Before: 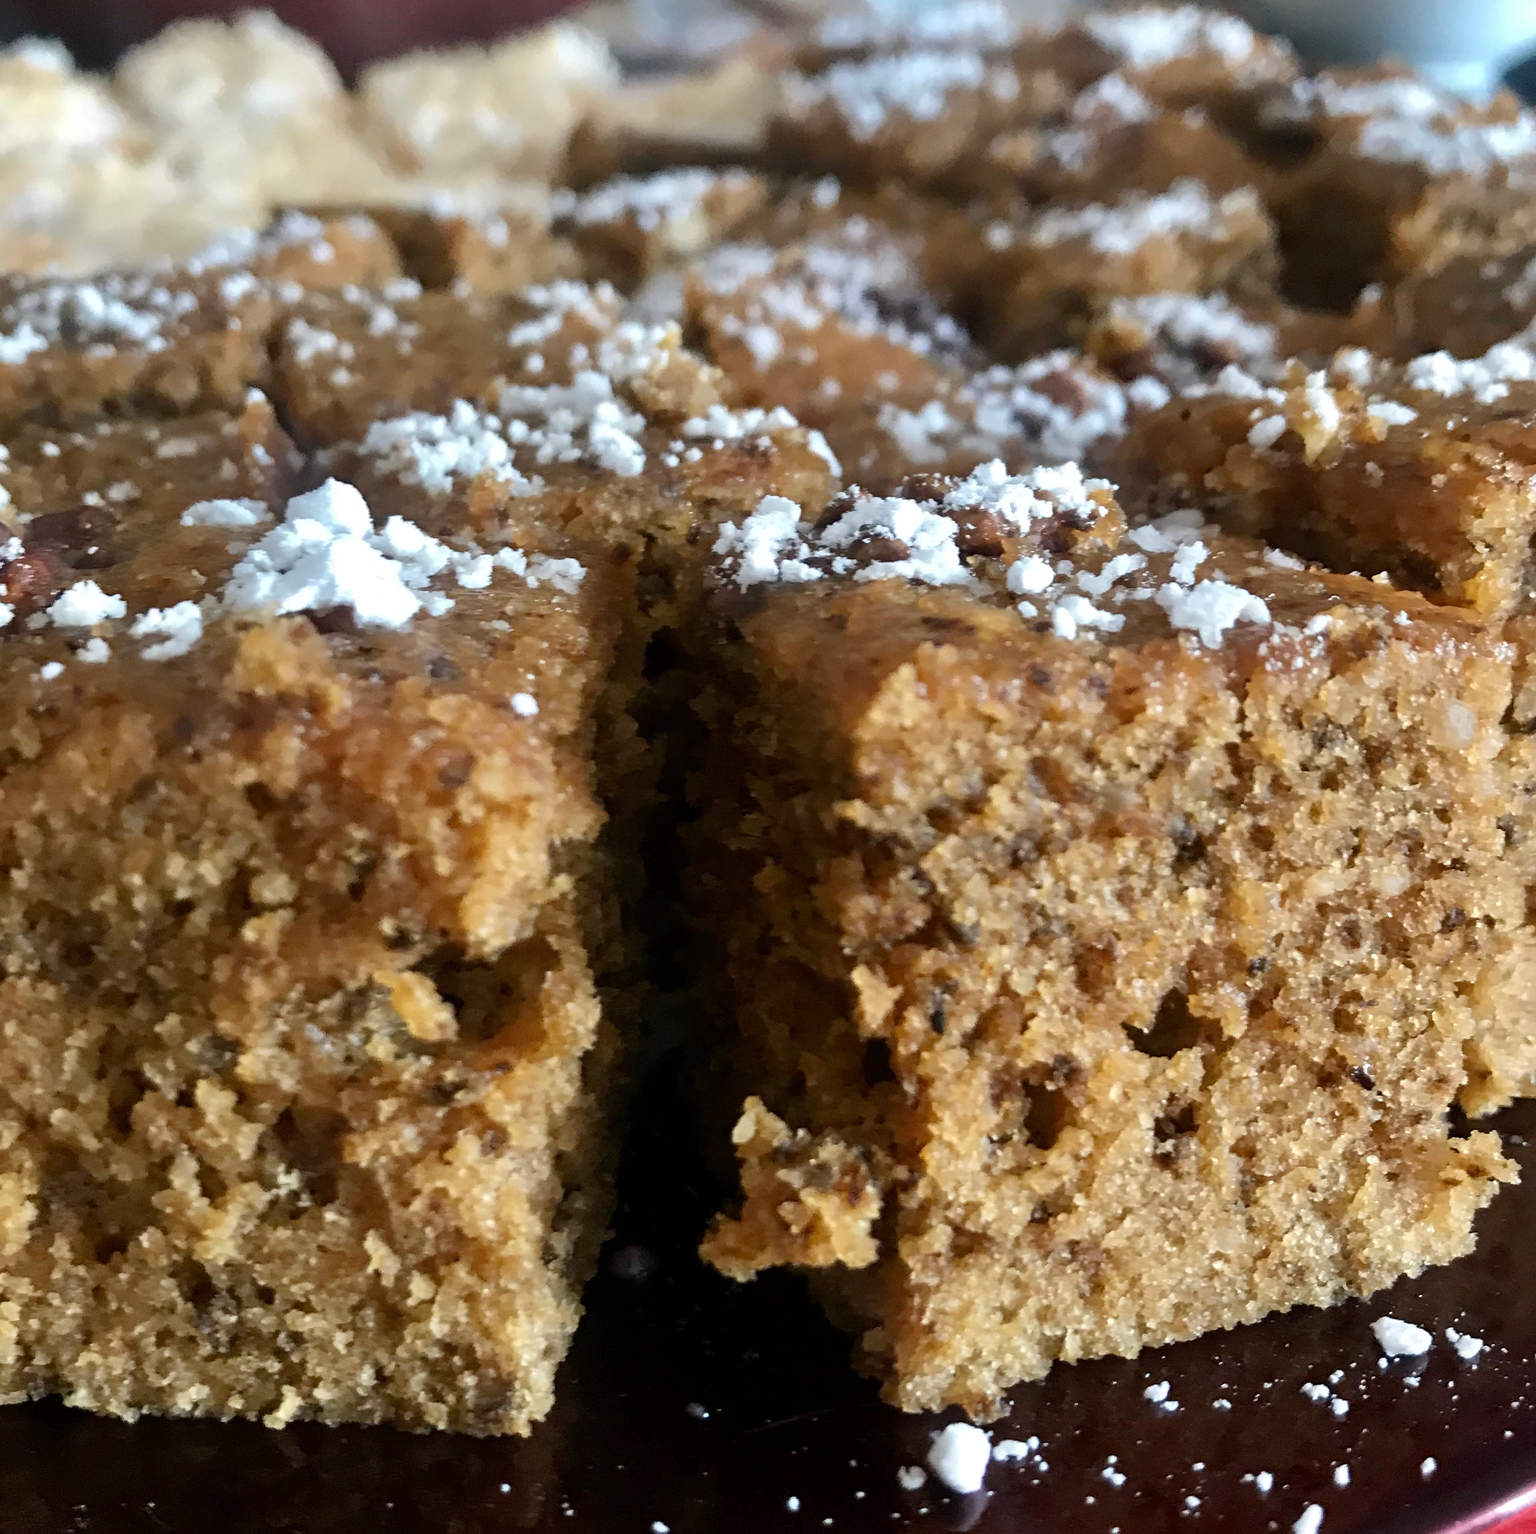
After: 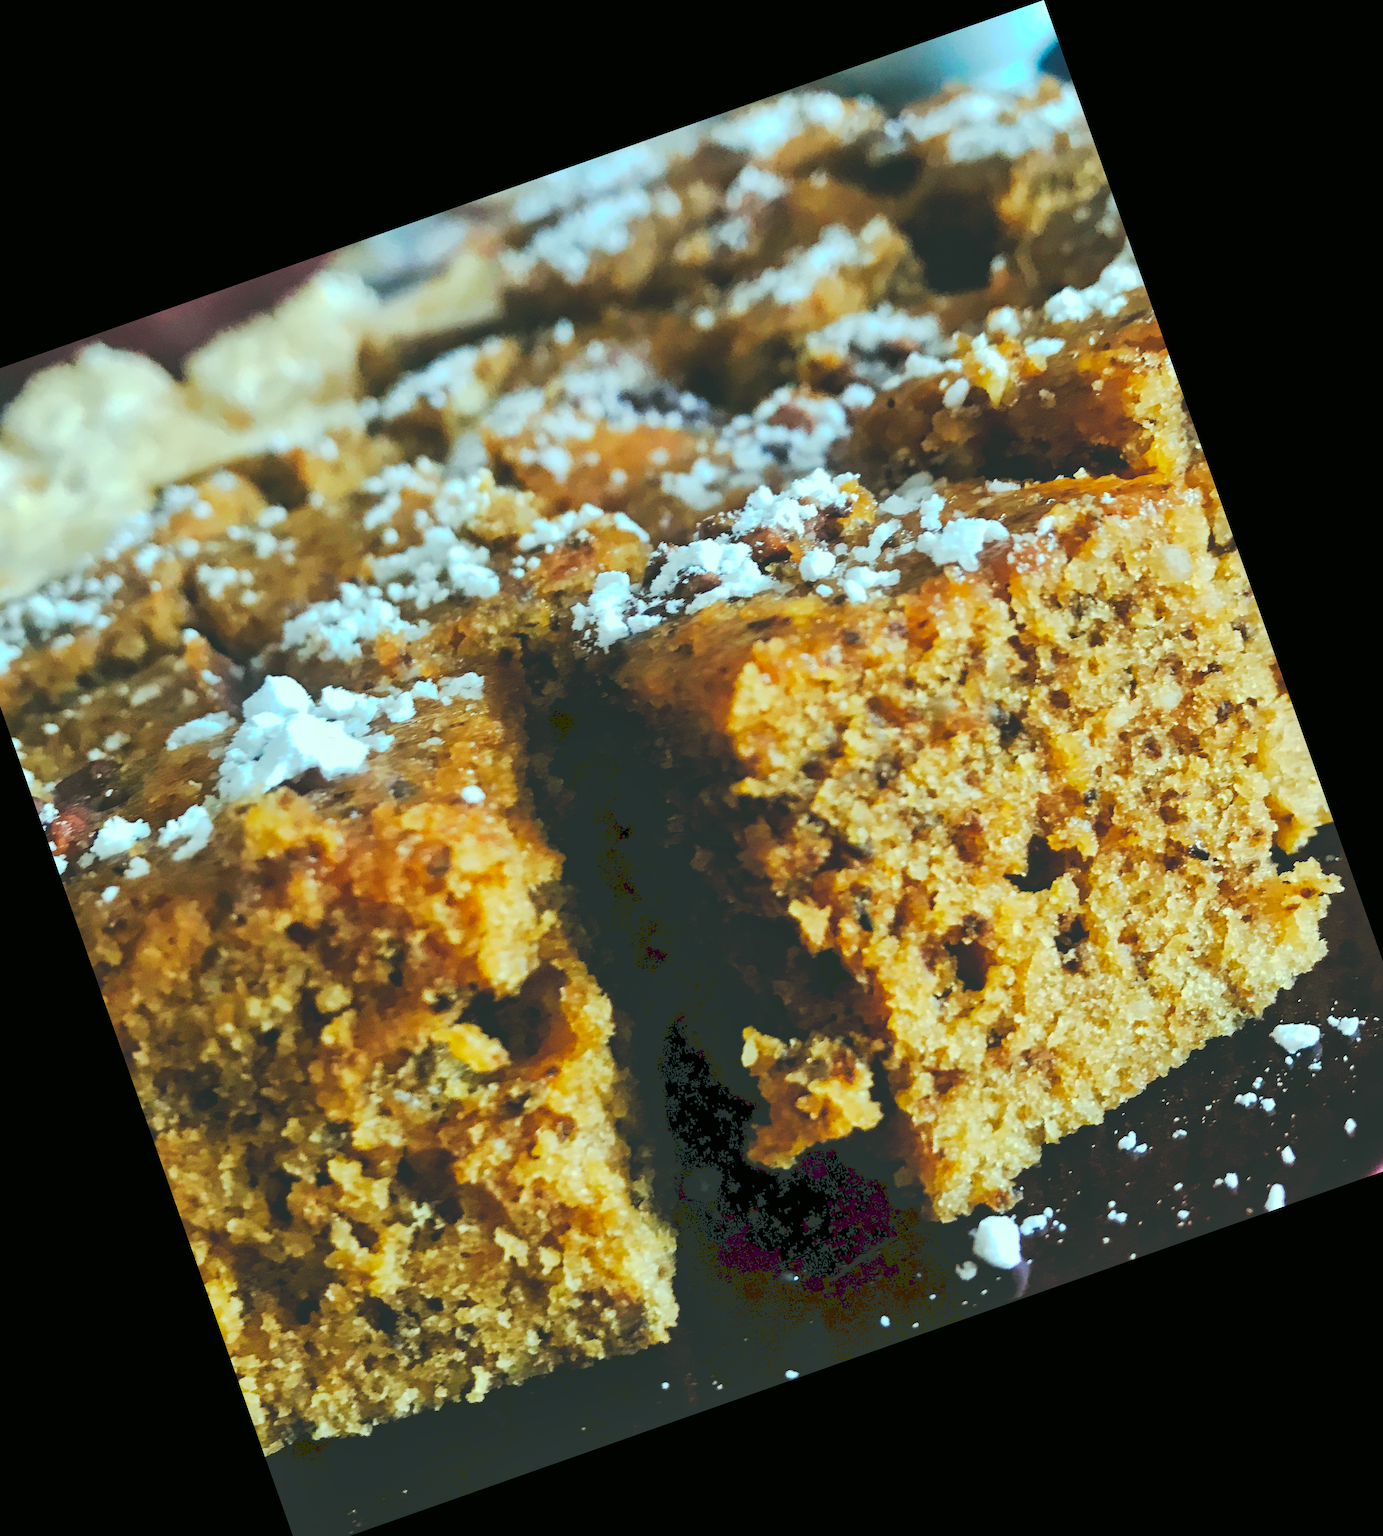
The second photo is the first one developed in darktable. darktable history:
white balance: red 0.978, blue 0.999
tone curve: curves: ch0 [(0, 0) (0.003, 0.15) (0.011, 0.151) (0.025, 0.15) (0.044, 0.15) (0.069, 0.151) (0.1, 0.153) (0.136, 0.16) (0.177, 0.183) (0.224, 0.21) (0.277, 0.253) (0.335, 0.309) (0.399, 0.389) (0.468, 0.479) (0.543, 0.58) (0.623, 0.677) (0.709, 0.747) (0.801, 0.808) (0.898, 0.87) (1, 1)], preserve colors none
crop and rotate: angle 19.43°, left 6.812%, right 4.125%, bottom 1.087%
global tonemap: drago (1, 100), detail 1
color correction: highlights a* -7.33, highlights b* 1.26, shadows a* -3.55, saturation 1.4
